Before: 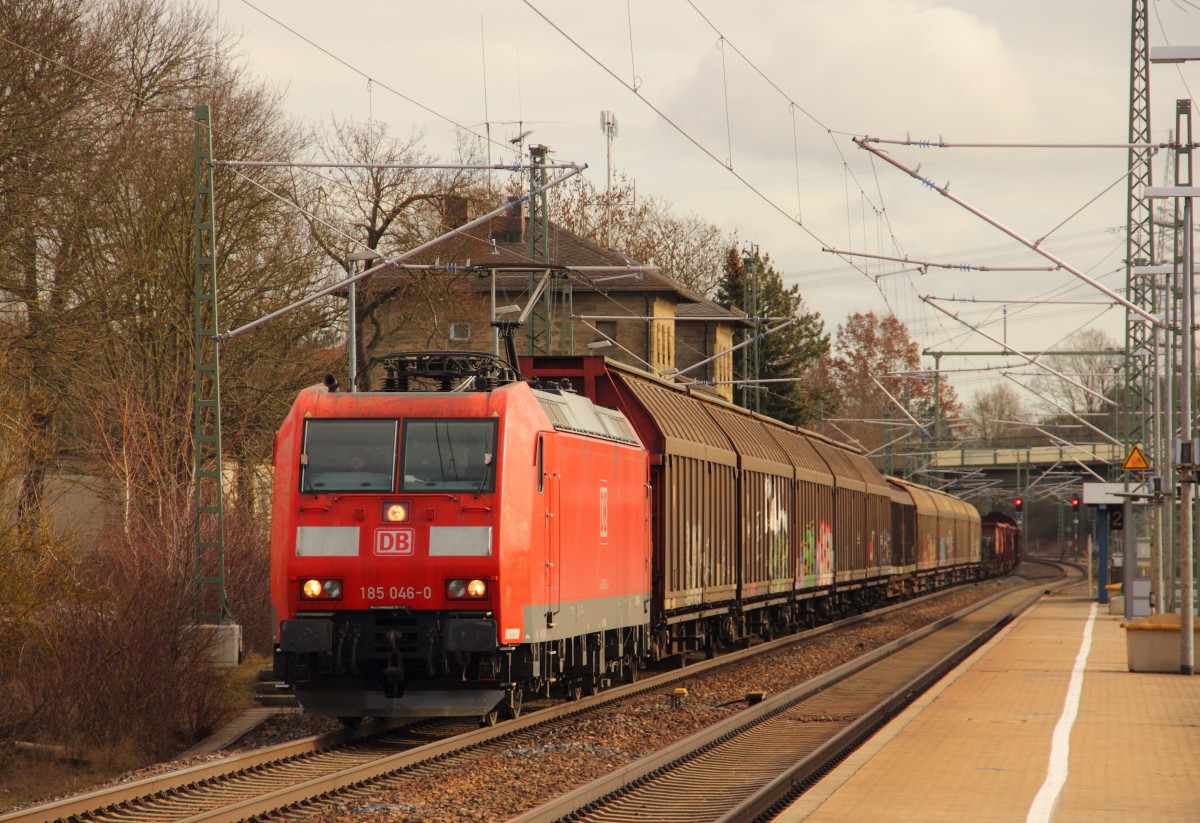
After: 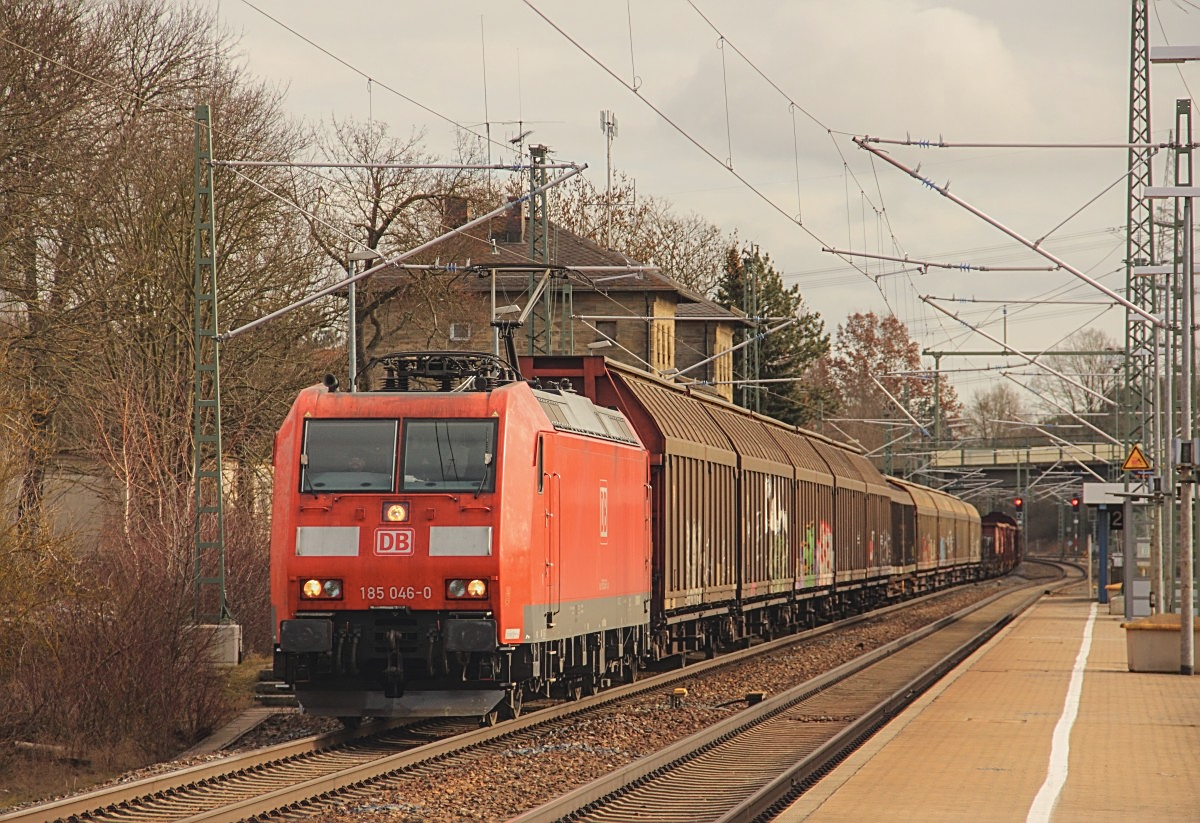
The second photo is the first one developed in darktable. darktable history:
local contrast: on, module defaults
sharpen: amount 0.745
contrast brightness saturation: contrast -0.151, brightness 0.04, saturation -0.125
